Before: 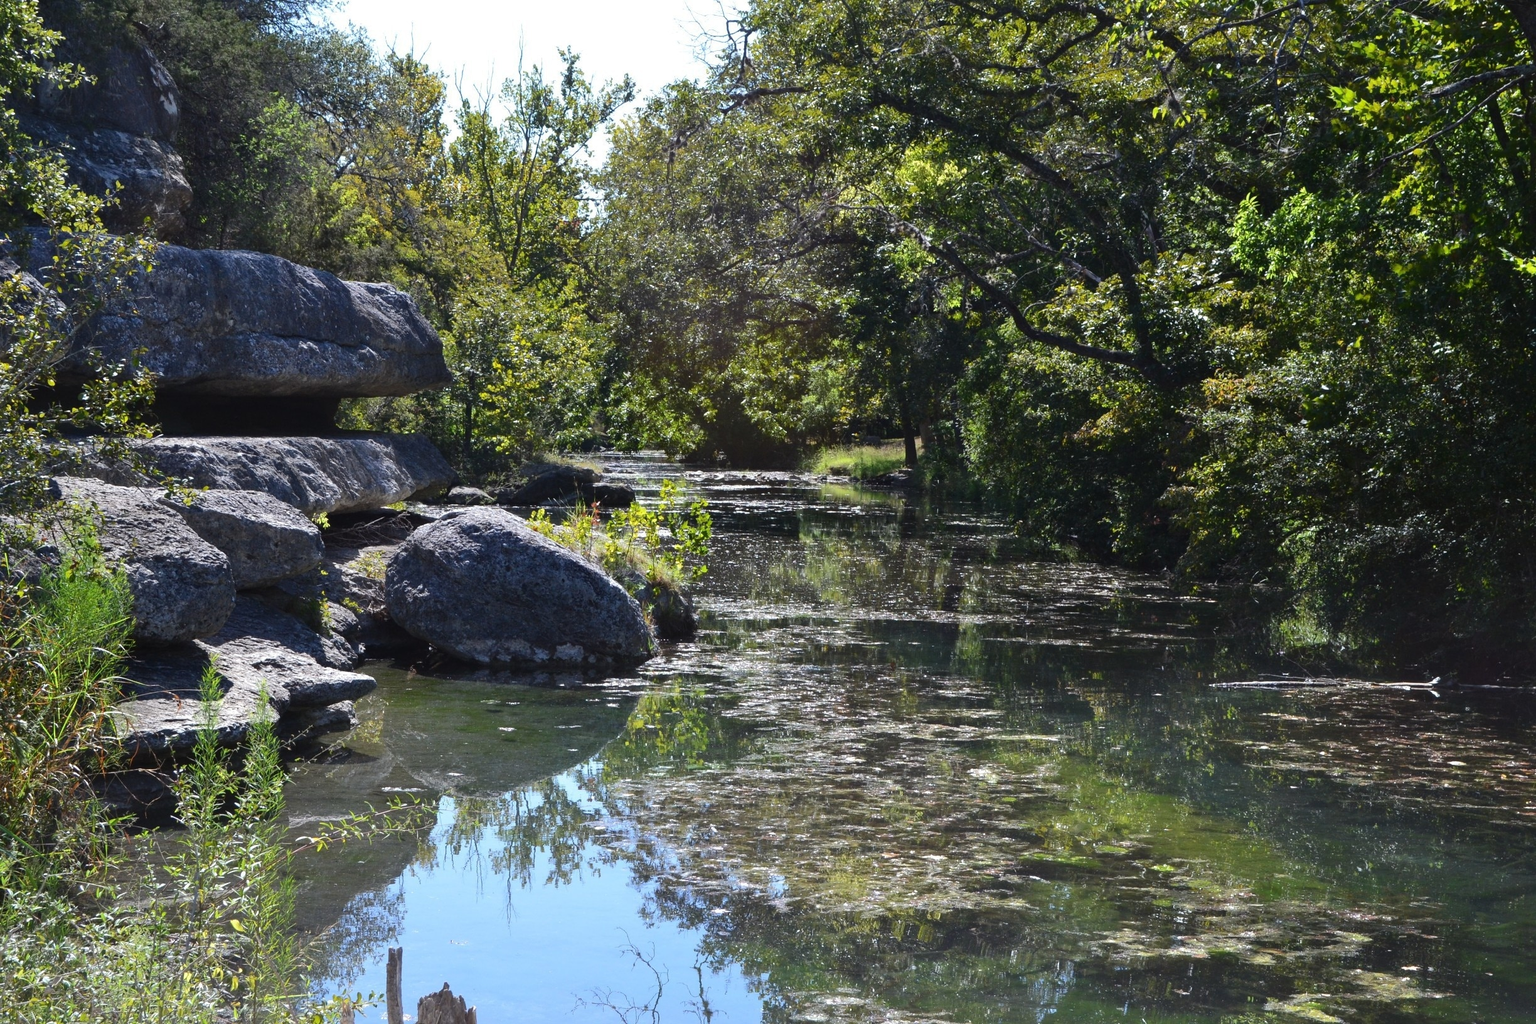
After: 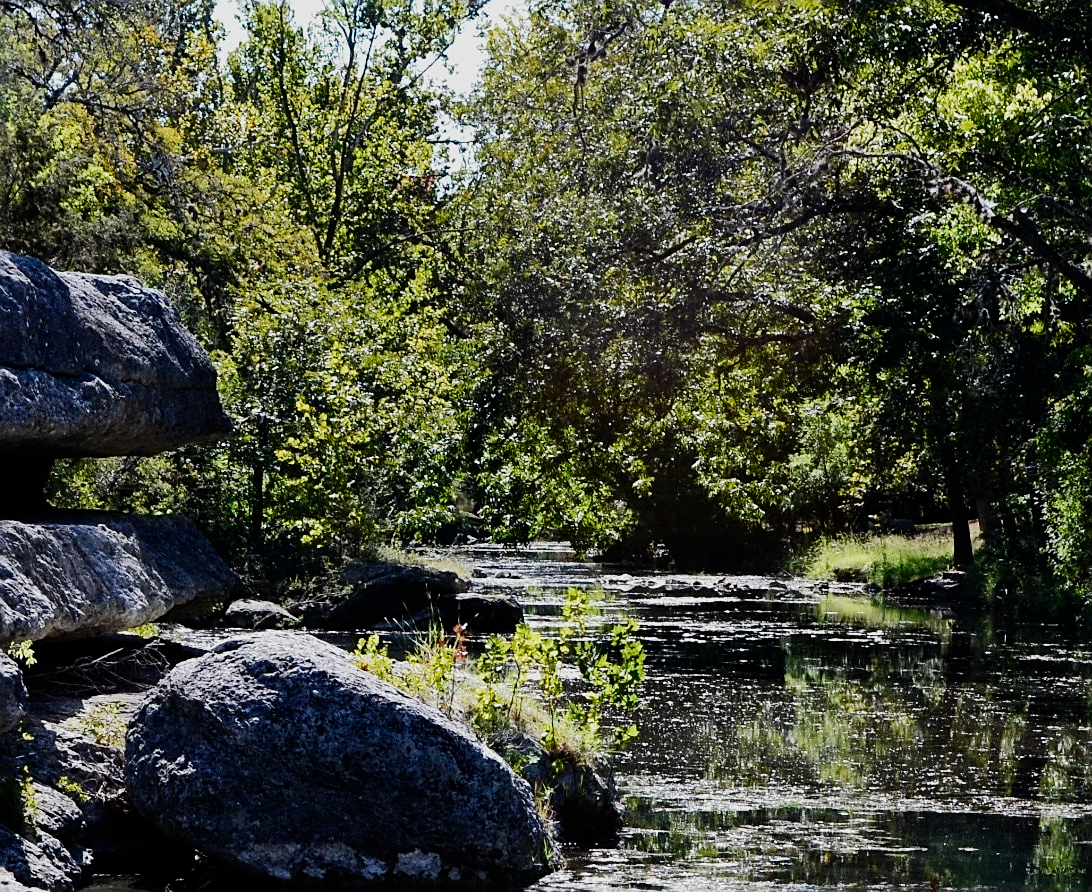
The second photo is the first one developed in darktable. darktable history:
crop: left 19.987%, top 10.804%, right 35.403%, bottom 34.528%
tone equalizer: -8 EV -0.426 EV, -7 EV -0.386 EV, -6 EV -0.32 EV, -5 EV -0.238 EV, -3 EV 0.21 EV, -2 EV 0.35 EV, -1 EV 0.366 EV, +0 EV 0.439 EV, edges refinement/feathering 500, mask exposure compensation -1.57 EV, preserve details no
sharpen: on, module defaults
filmic rgb: middle gray luminance 29.2%, black relative exposure -10.23 EV, white relative exposure 5.47 EV, target black luminance 0%, hardness 3.91, latitude 2.25%, contrast 1.123, highlights saturation mix 4.41%, shadows ↔ highlights balance 14.94%, preserve chrominance no, color science v5 (2021), iterations of high-quality reconstruction 0
